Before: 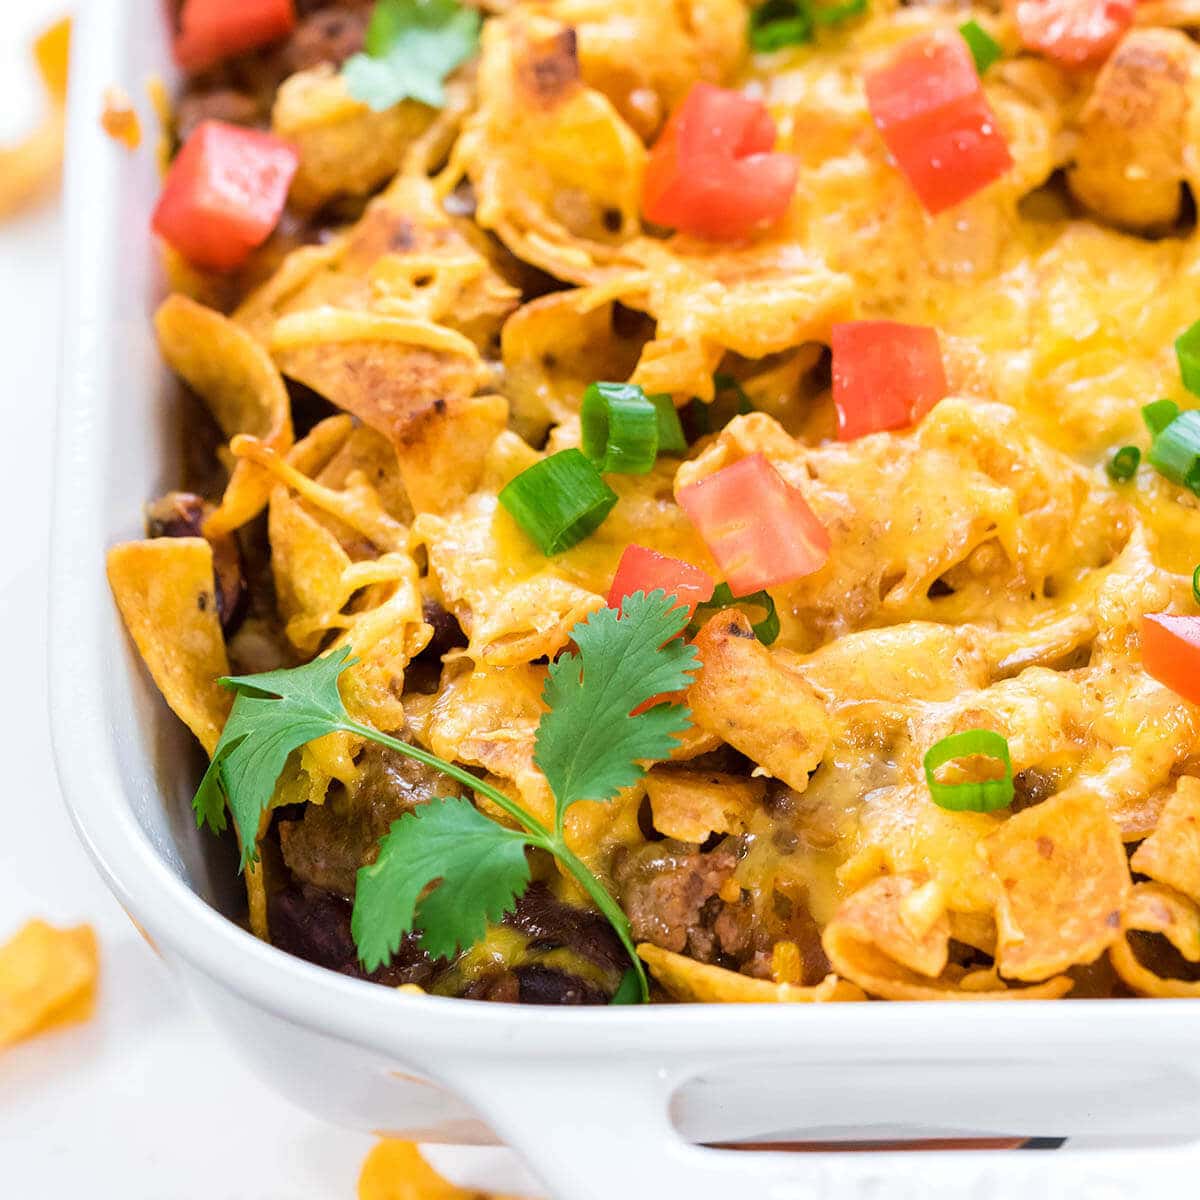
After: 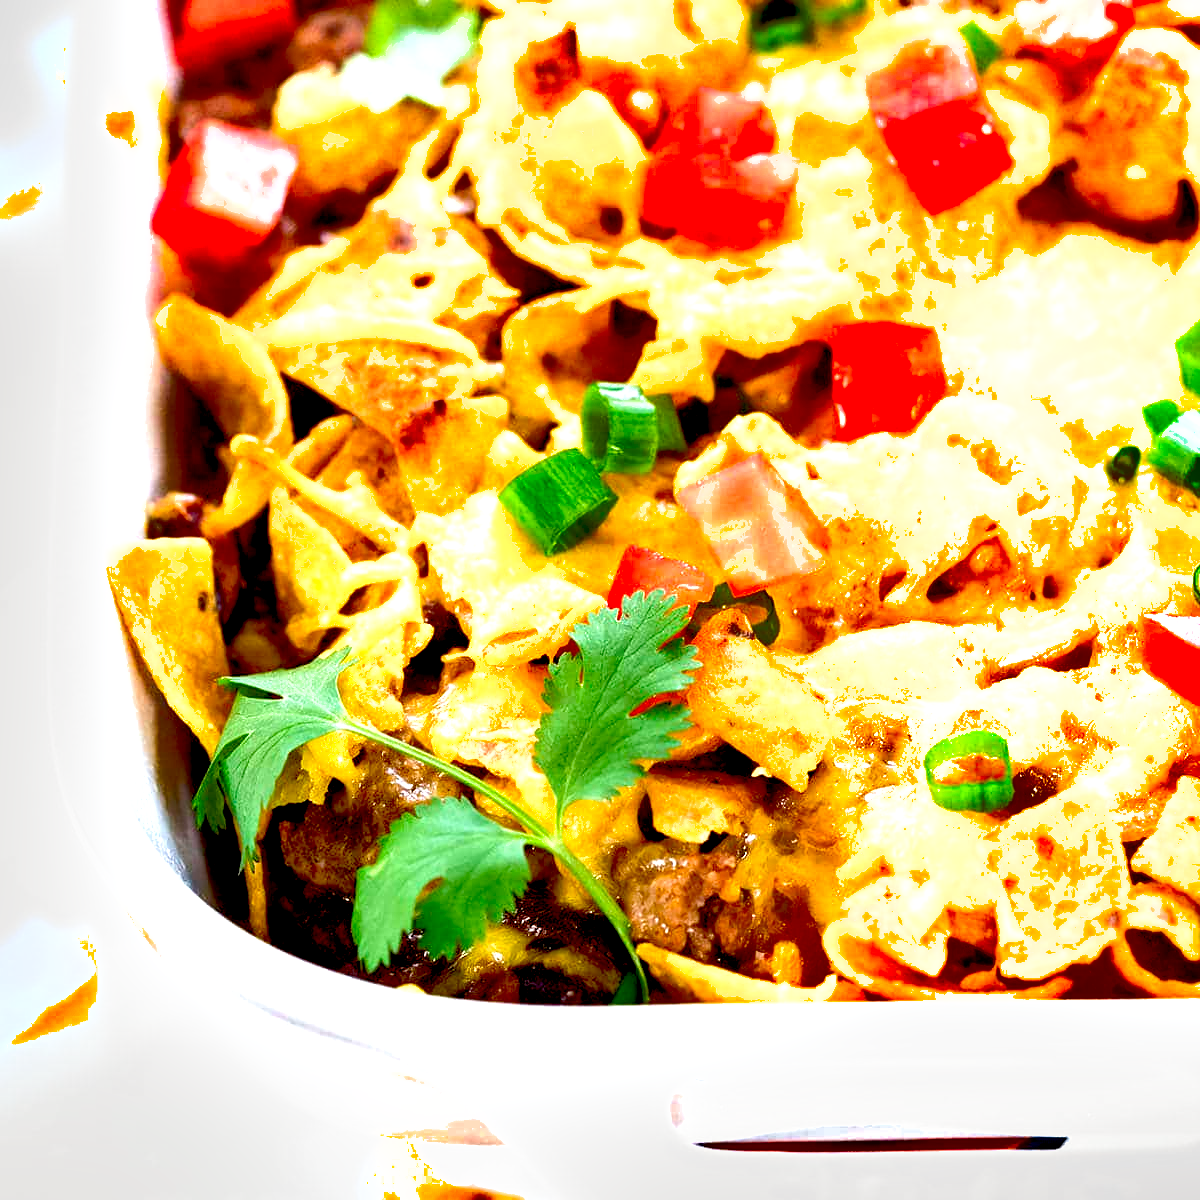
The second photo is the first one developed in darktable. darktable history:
exposure: black level correction 0.033, exposure 0.907 EV, compensate exposure bias true, compensate highlight preservation false
shadows and highlights: highlights color adjustment 89.04%, low approximation 0.01, soften with gaussian
